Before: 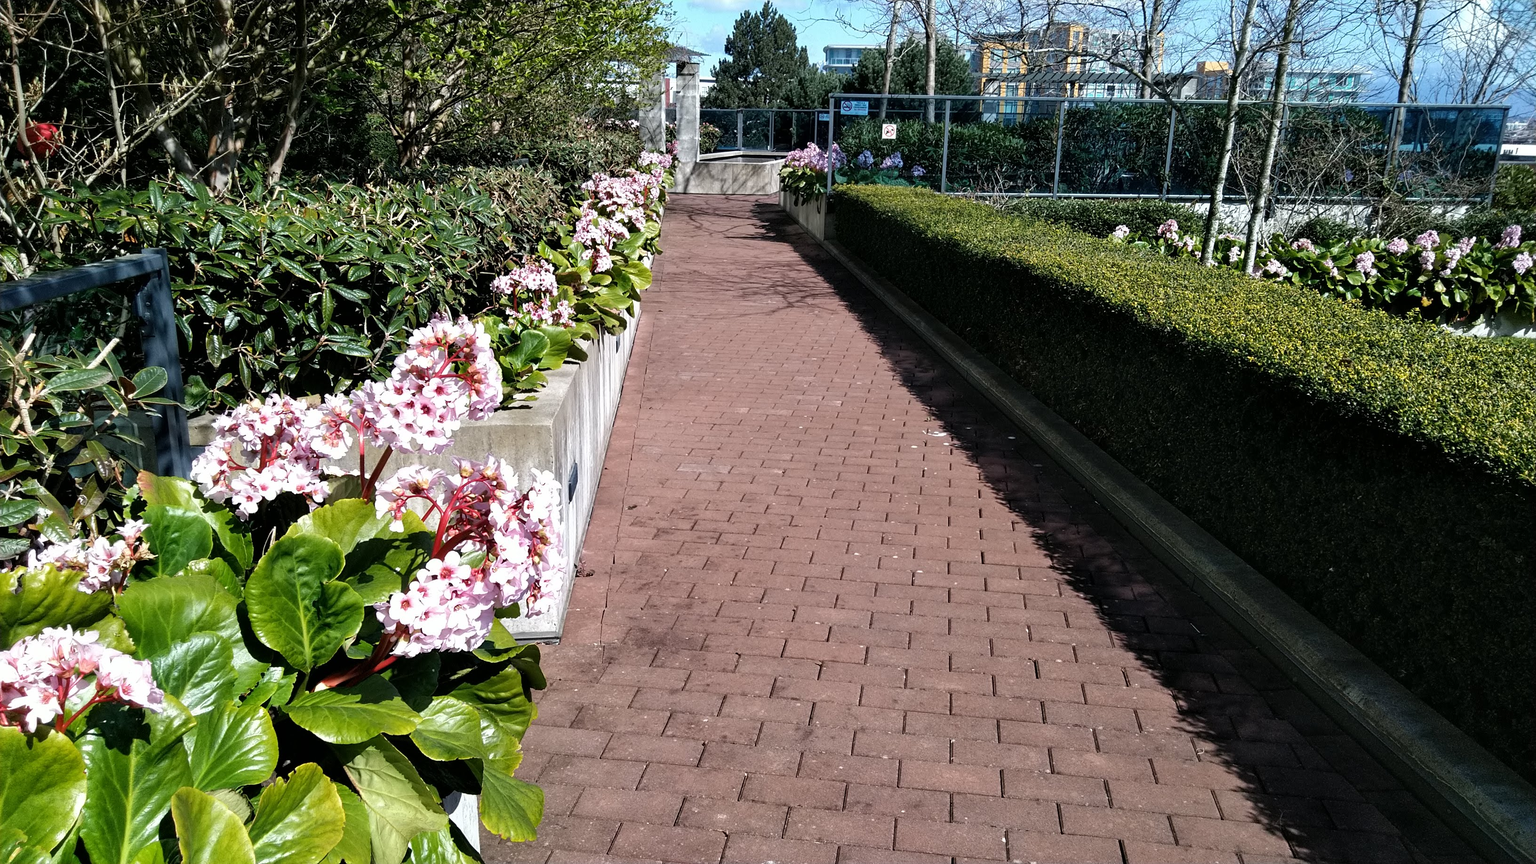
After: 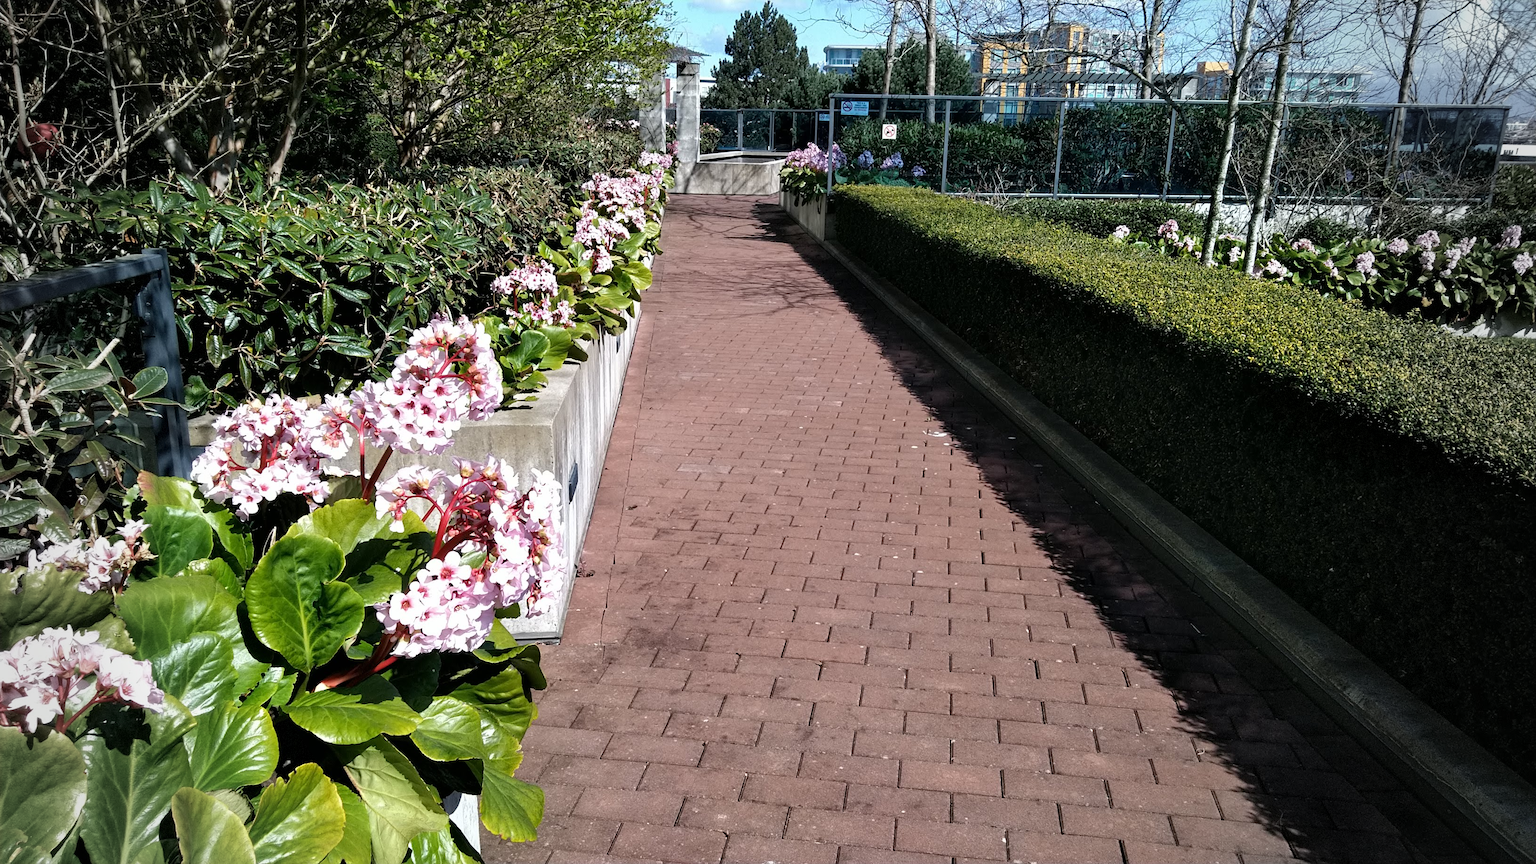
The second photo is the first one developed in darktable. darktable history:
vignetting: fall-off start 68.25%, fall-off radius 29.3%, brightness -0.272, center (-0.033, -0.041), width/height ratio 0.994, shape 0.847, dithering 8-bit output
exposure: compensate highlight preservation false
